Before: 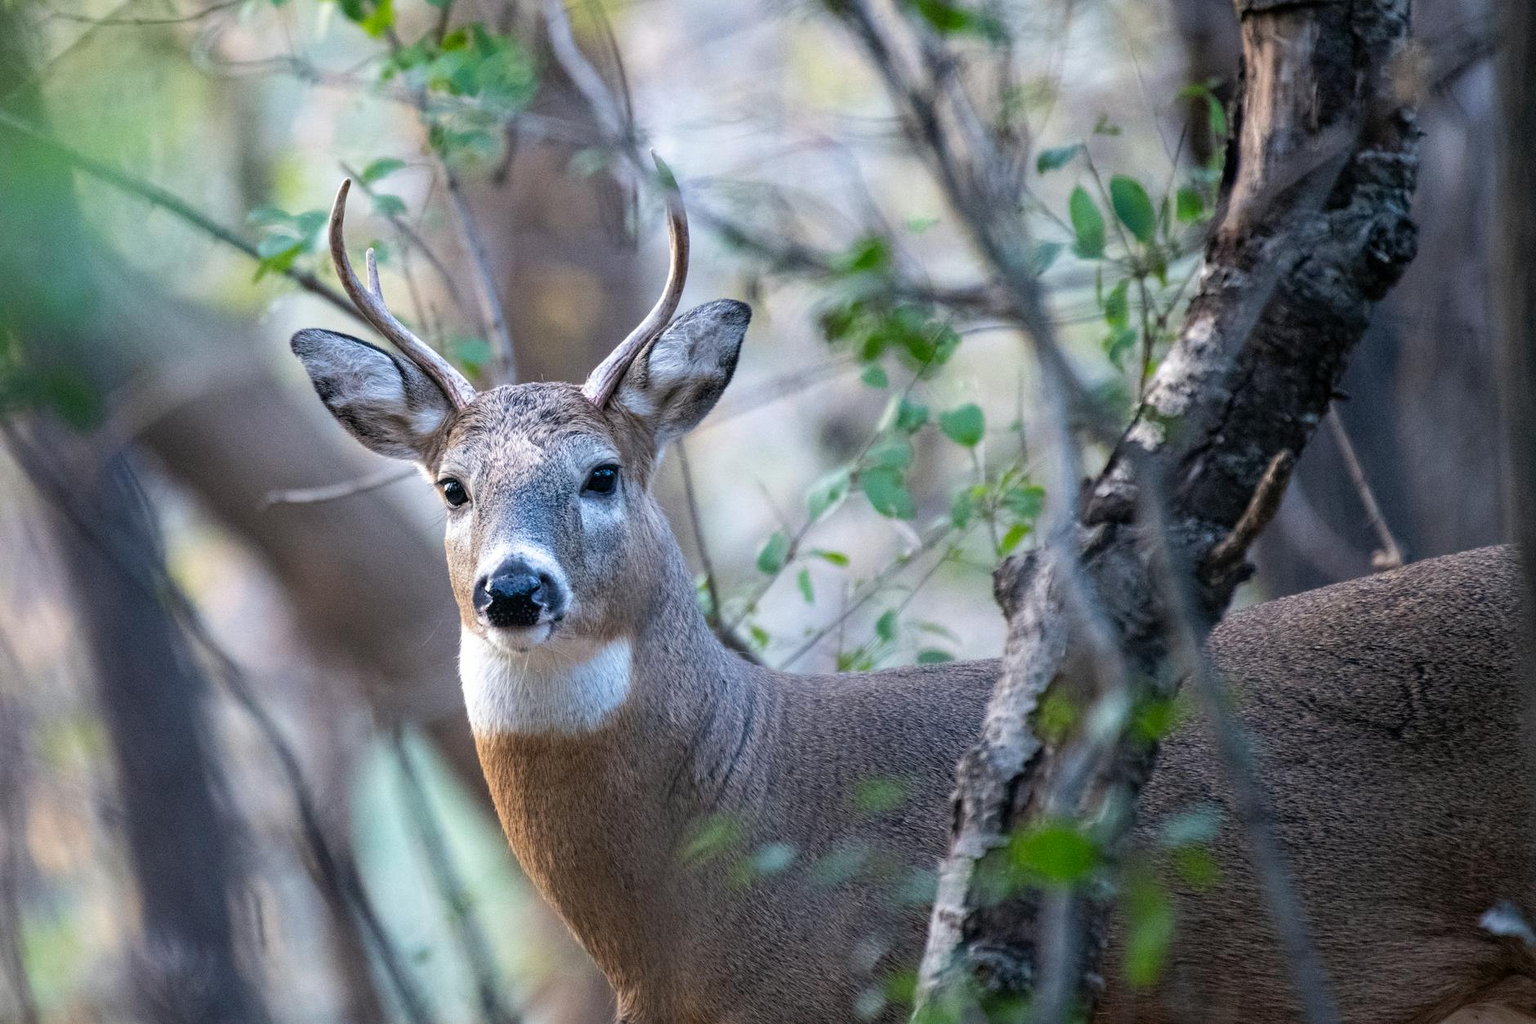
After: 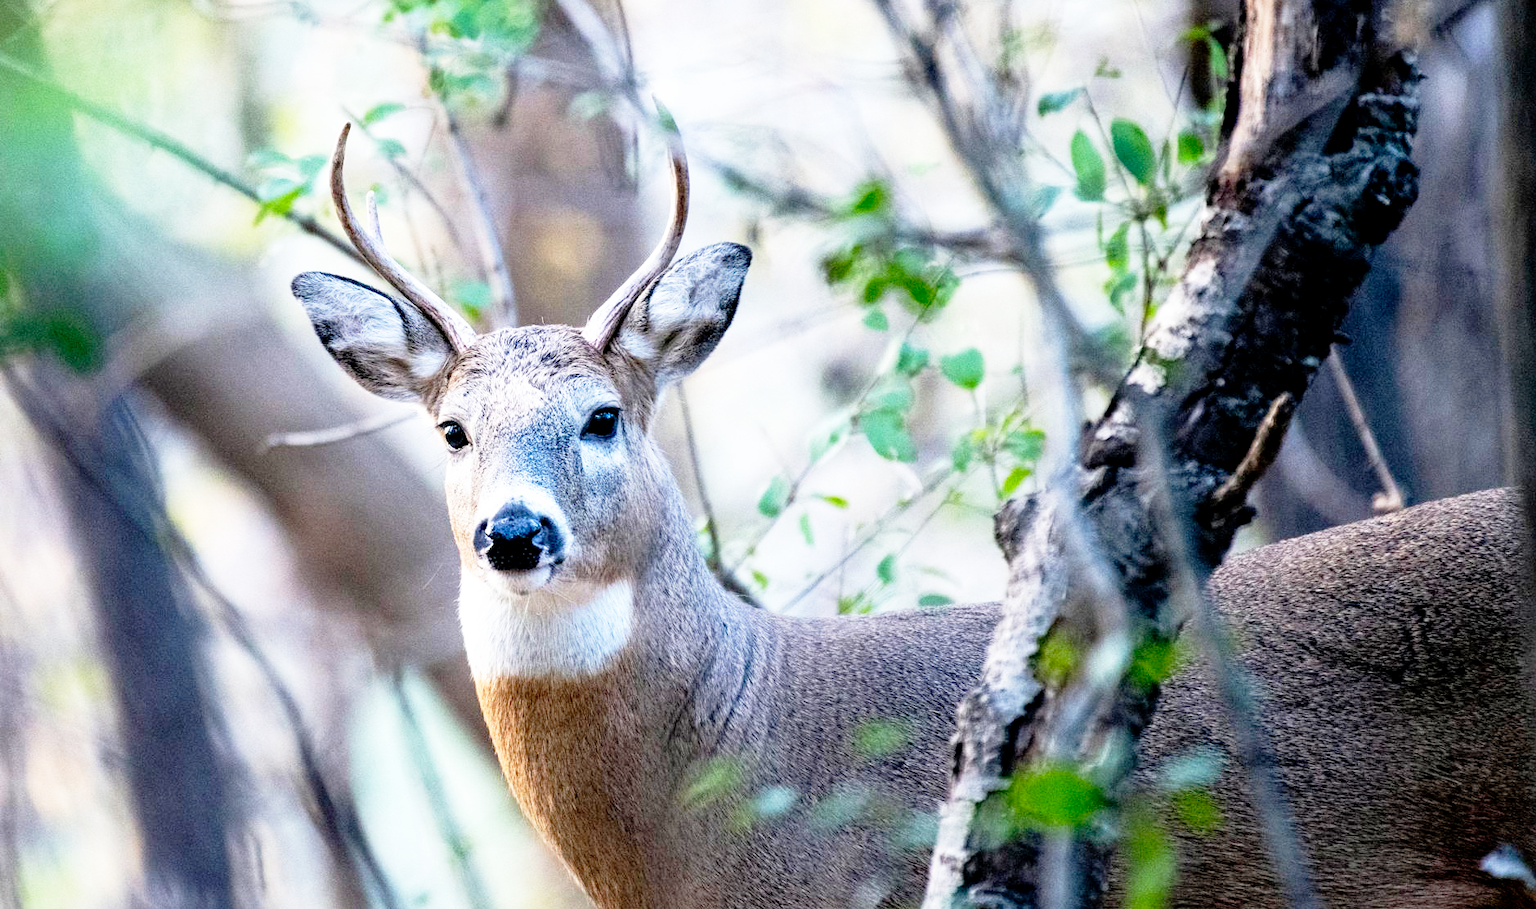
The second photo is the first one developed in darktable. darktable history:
exposure: black level correction 0.009, compensate highlight preservation false
base curve: curves: ch0 [(0, 0) (0.012, 0.01) (0.073, 0.168) (0.31, 0.711) (0.645, 0.957) (1, 1)], preserve colors none
crop and rotate: top 5.609%, bottom 5.609%
